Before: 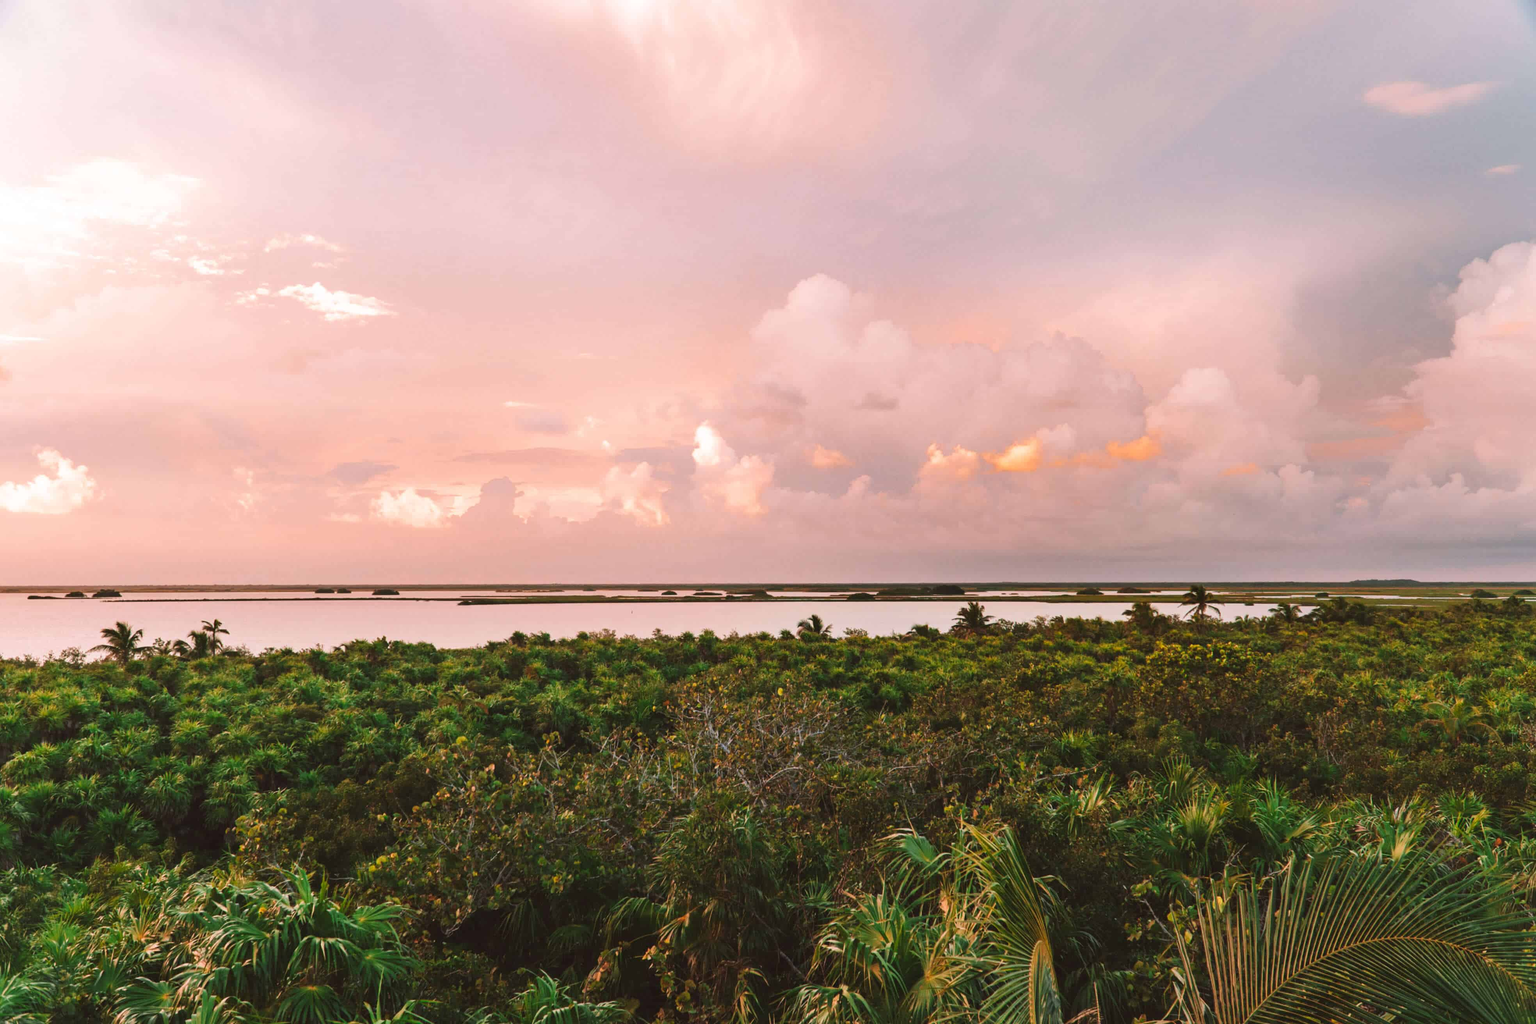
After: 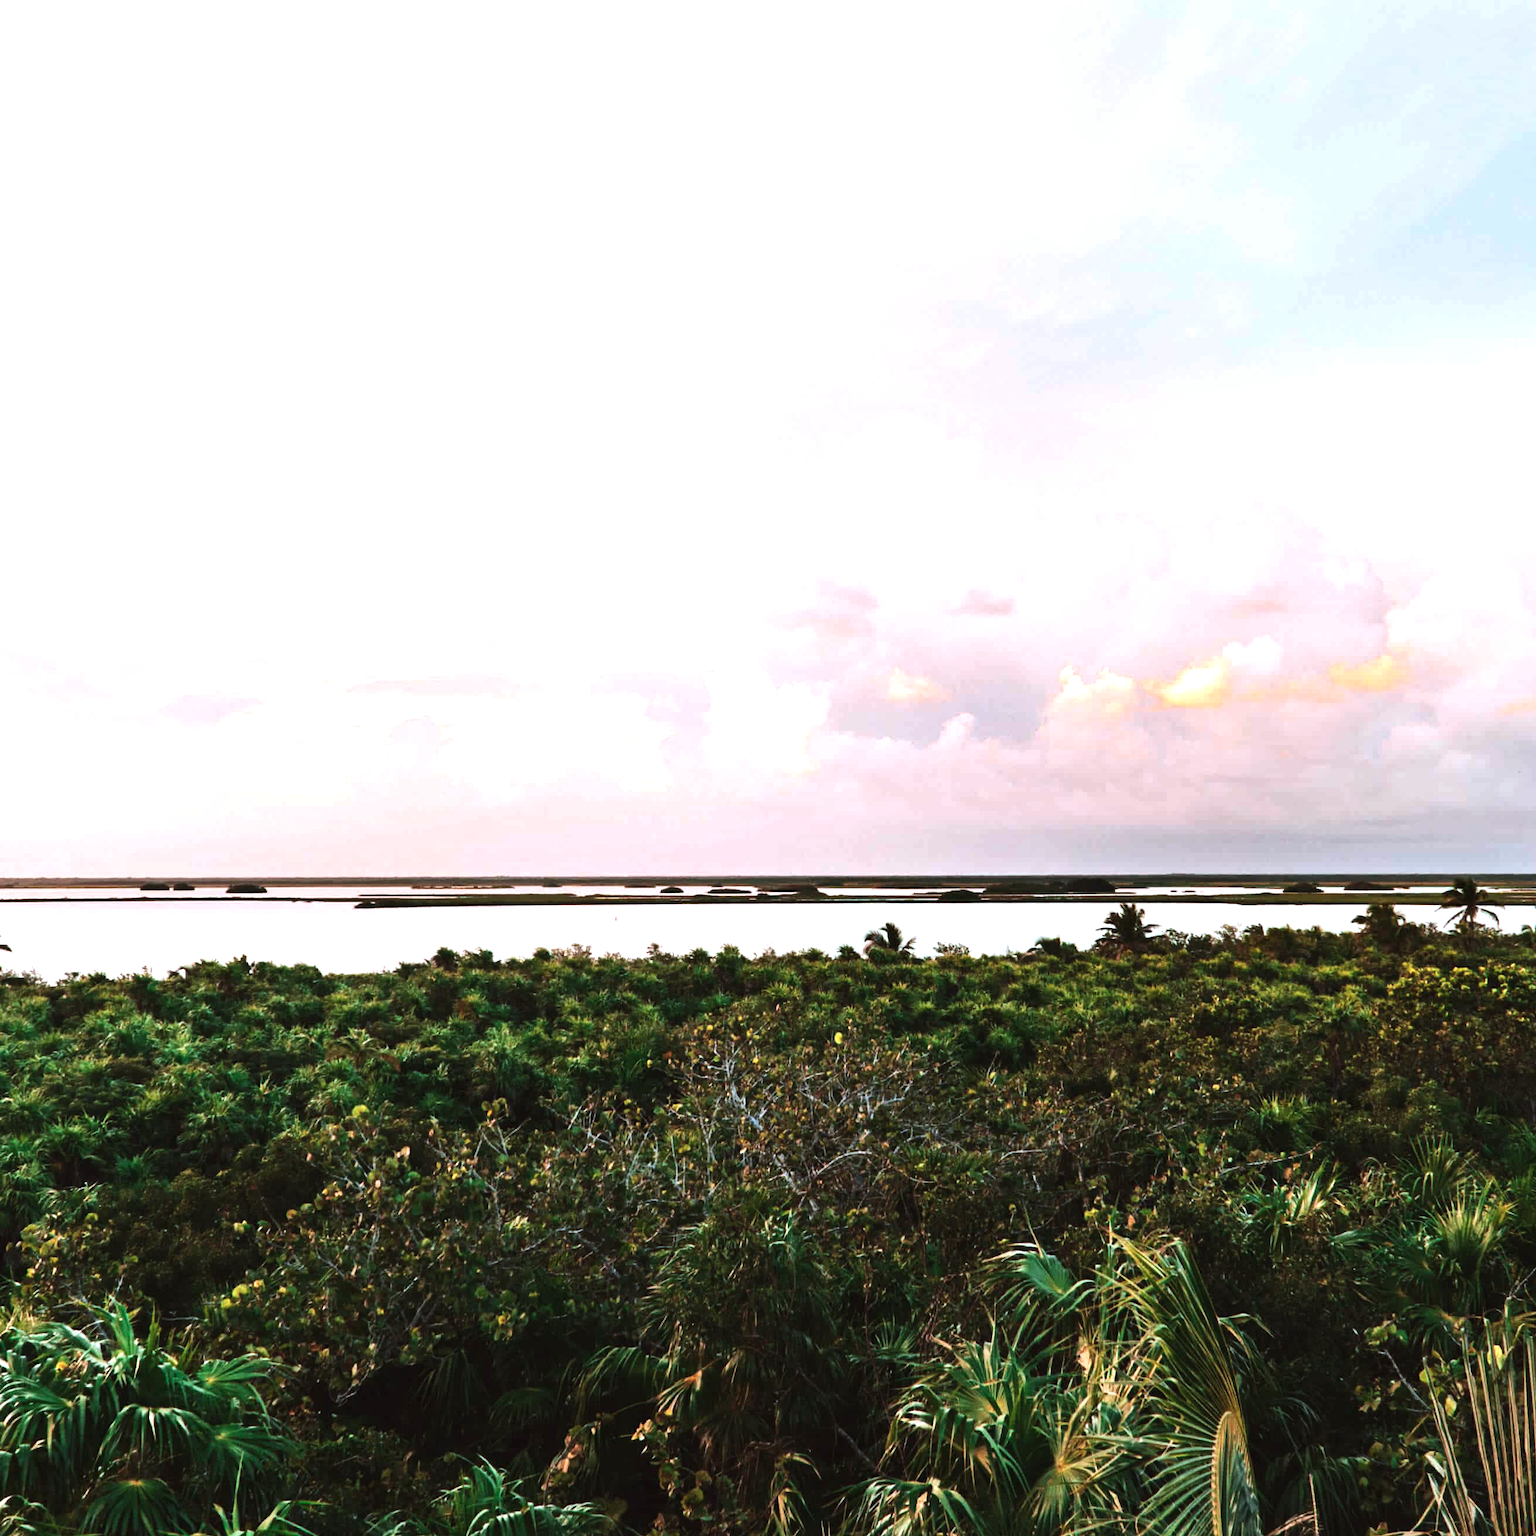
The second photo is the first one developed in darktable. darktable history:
crop and rotate: left 14.436%, right 18.898%
rotate and perspective: automatic cropping original format, crop left 0, crop top 0
tone equalizer: -8 EV -1.08 EV, -7 EV -1.01 EV, -6 EV -0.867 EV, -5 EV -0.578 EV, -3 EV 0.578 EV, -2 EV 0.867 EV, -1 EV 1.01 EV, +0 EV 1.08 EV, edges refinement/feathering 500, mask exposure compensation -1.57 EV, preserve details no
color correction: highlights a* -11.71, highlights b* -15.58
